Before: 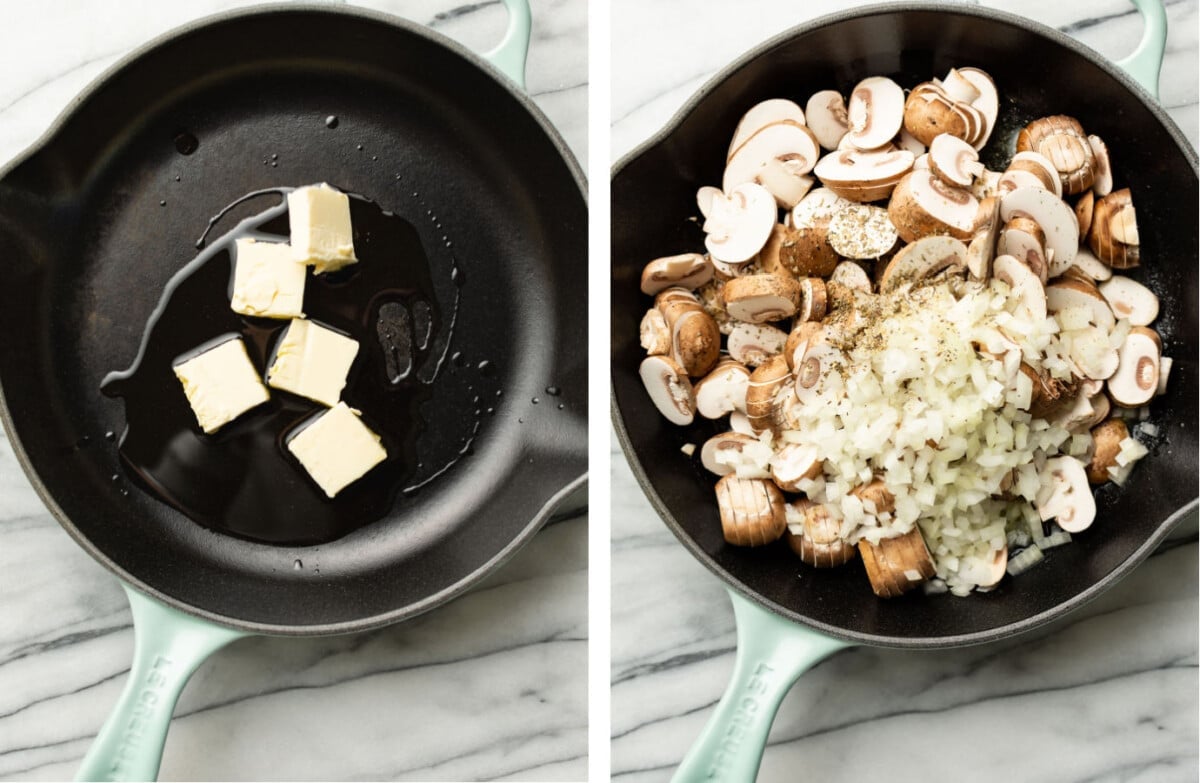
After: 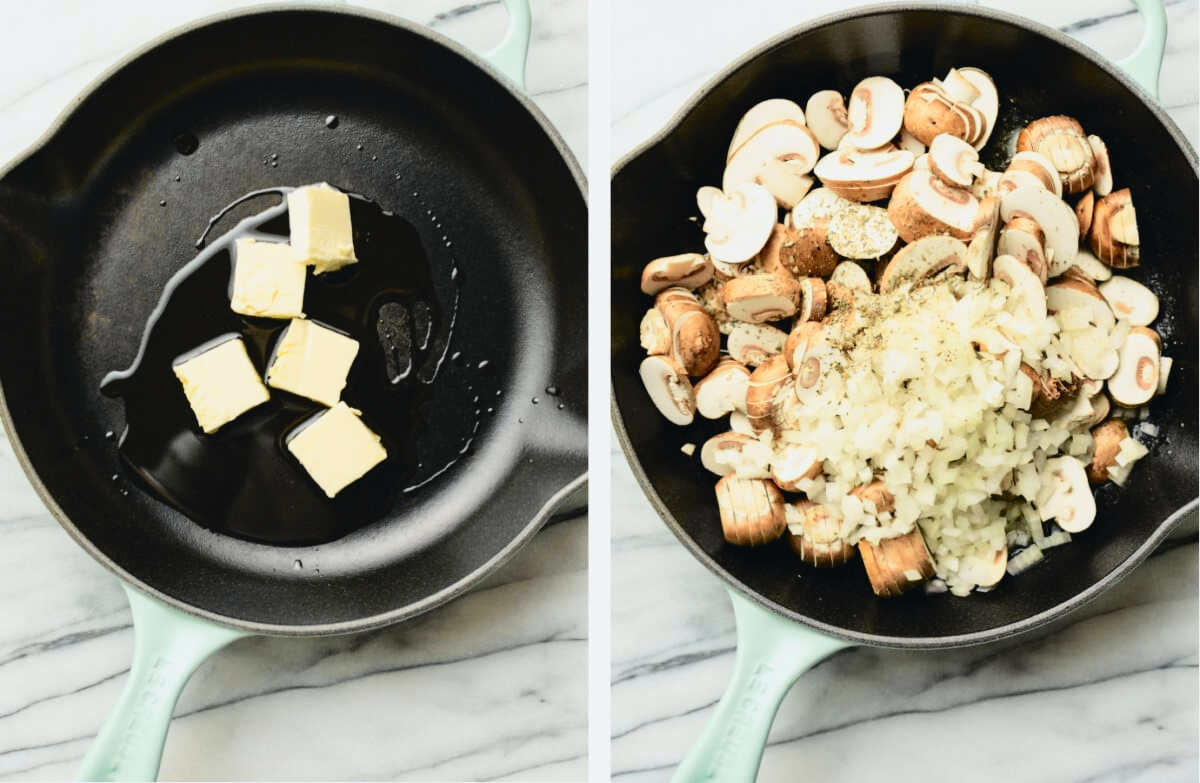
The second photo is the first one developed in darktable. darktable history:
tone curve: curves: ch0 [(0, 0.026) (0.104, 0.1) (0.233, 0.262) (0.398, 0.507) (0.498, 0.621) (0.65, 0.757) (0.835, 0.883) (1, 0.961)]; ch1 [(0, 0) (0.346, 0.307) (0.408, 0.369) (0.453, 0.457) (0.482, 0.476) (0.502, 0.498) (0.521, 0.503) (0.553, 0.554) (0.638, 0.646) (0.693, 0.727) (1, 1)]; ch2 [(0, 0) (0.366, 0.337) (0.434, 0.46) (0.485, 0.494) (0.5, 0.494) (0.511, 0.508) (0.537, 0.55) (0.579, 0.599) (0.663, 0.67) (1, 1)], color space Lab, independent channels, preserve colors none
